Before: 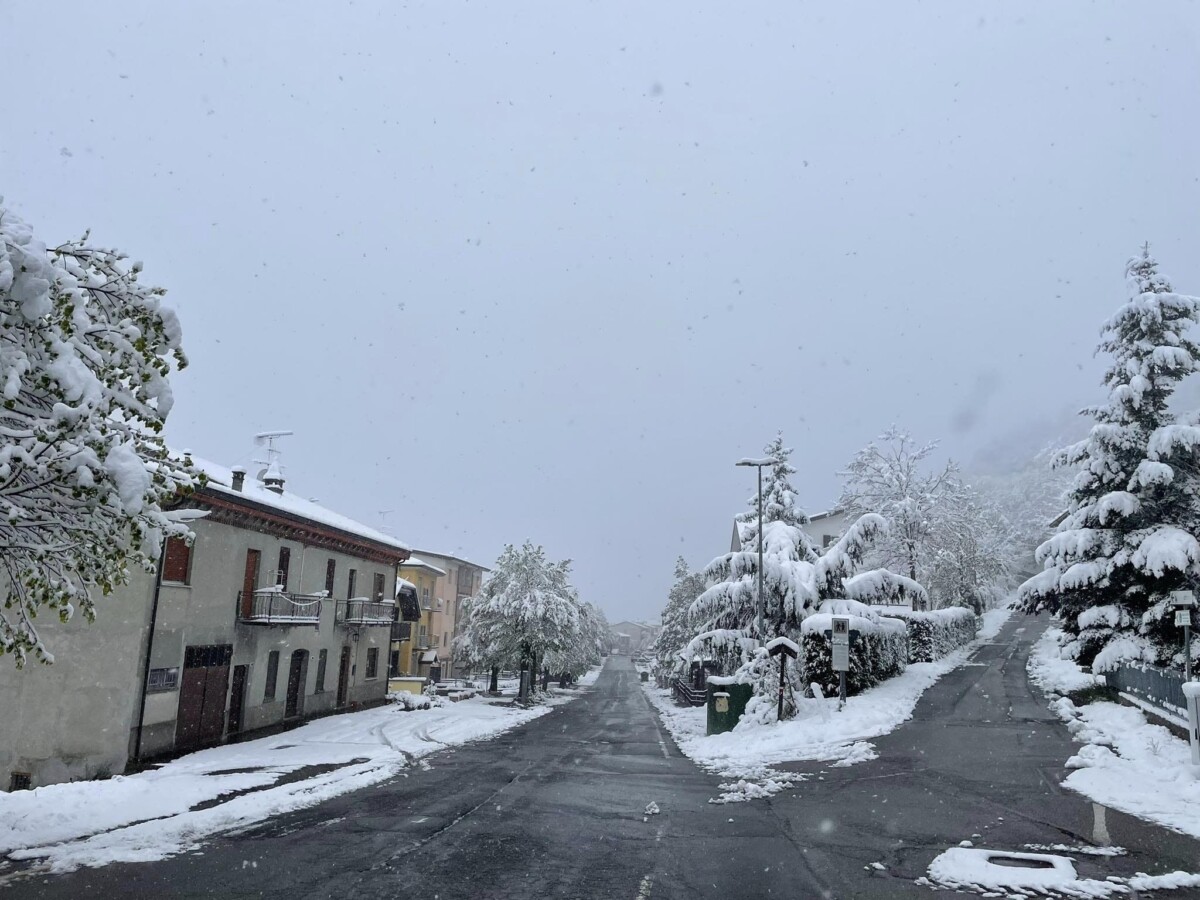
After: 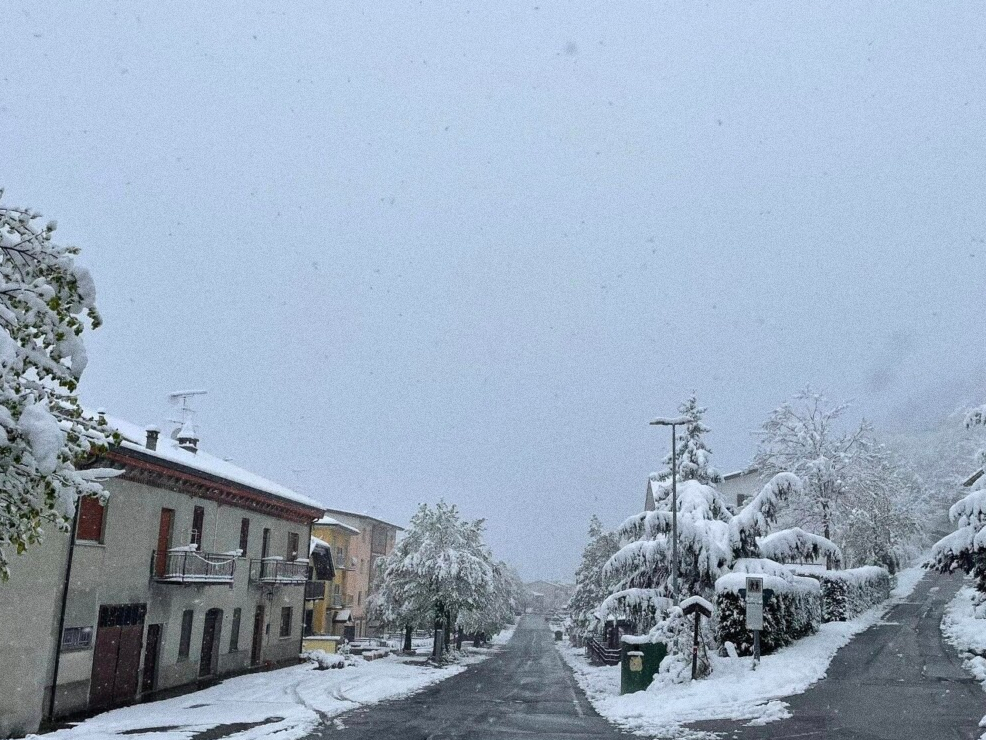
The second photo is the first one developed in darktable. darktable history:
crop and rotate: left 7.196%, top 4.574%, right 10.605%, bottom 13.178%
grain: coarseness 8.68 ISO, strength 31.94%
